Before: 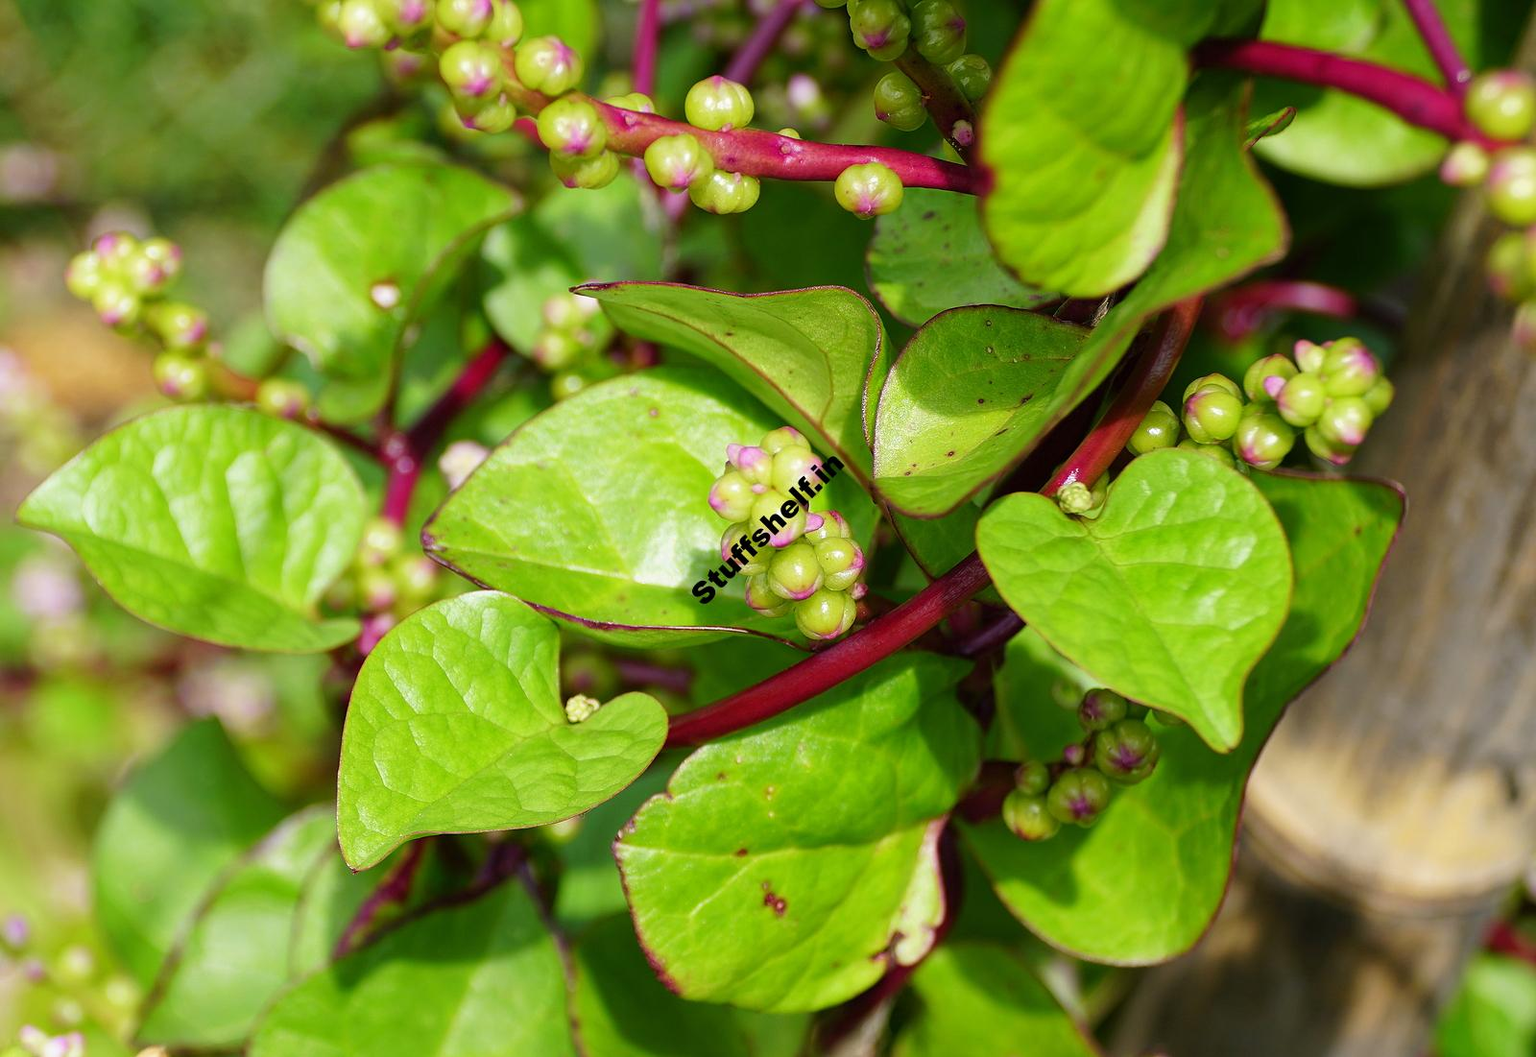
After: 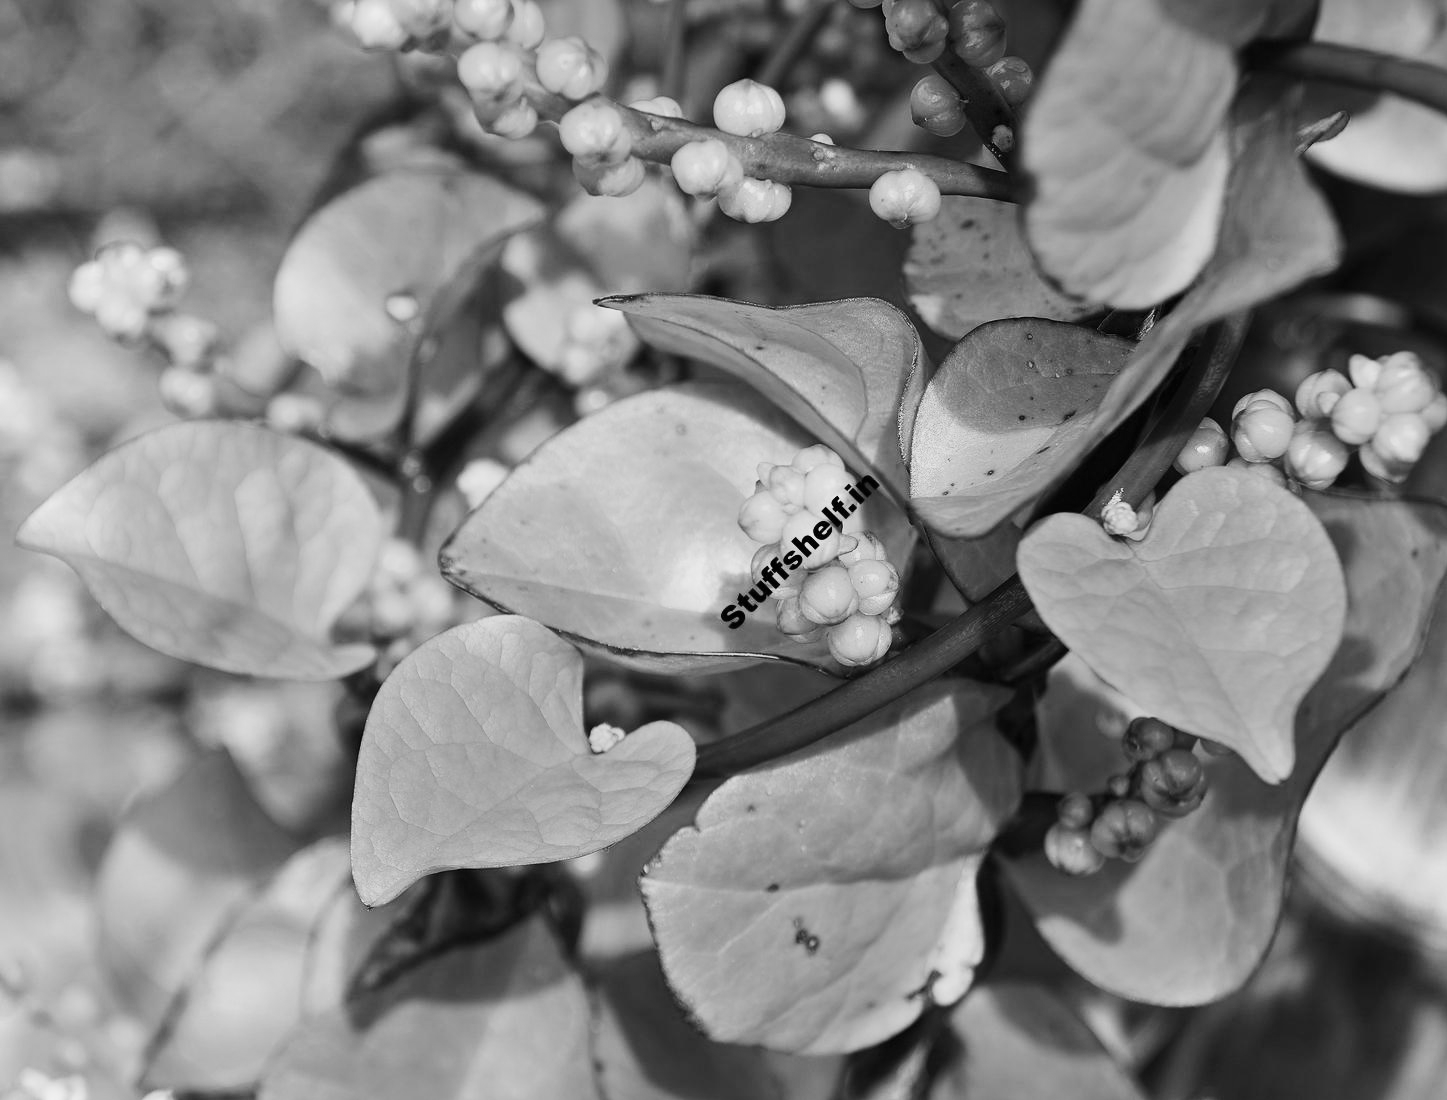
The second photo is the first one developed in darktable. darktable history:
contrast brightness saturation: contrast 0.23, brightness 0.1, saturation 0.29
monochrome: size 1
crop: right 9.509%, bottom 0.031%
tone equalizer: on, module defaults
